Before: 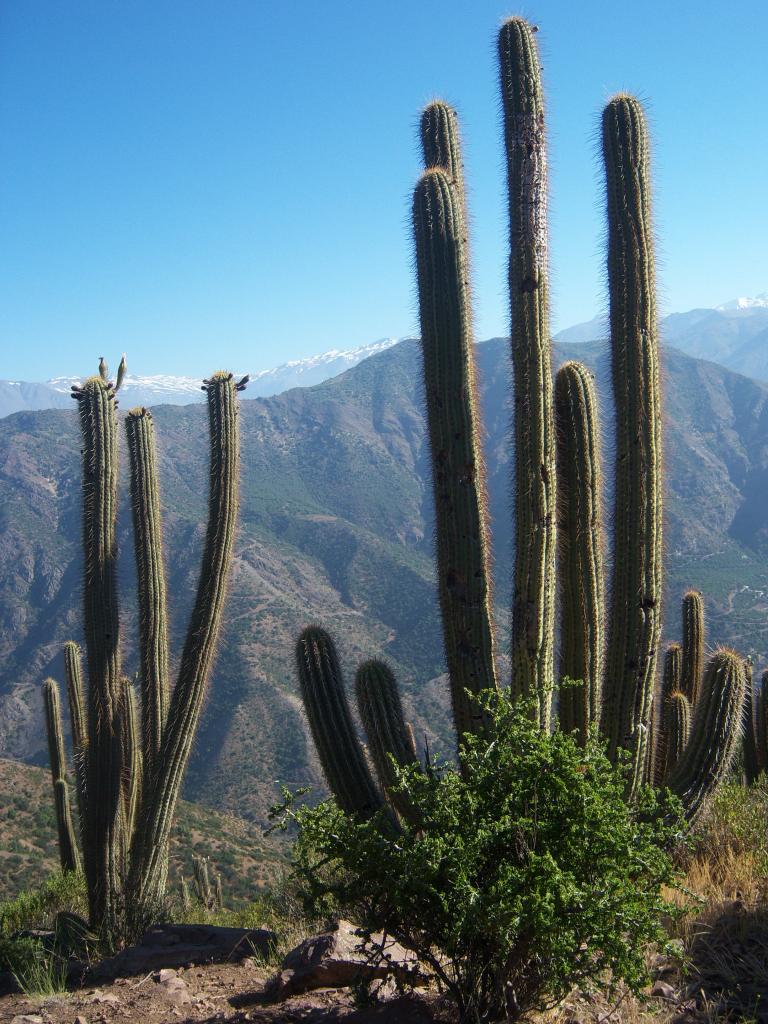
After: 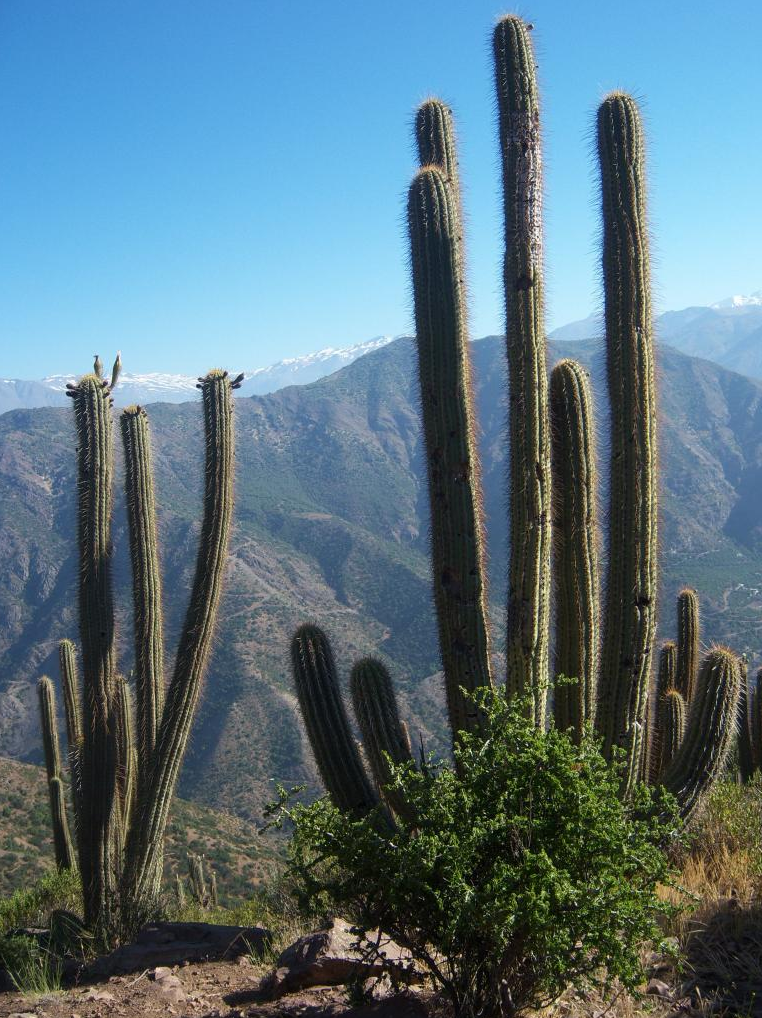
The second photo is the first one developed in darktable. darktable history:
levels: mode automatic
crop and rotate: left 0.7%, top 0.201%, bottom 0.295%
